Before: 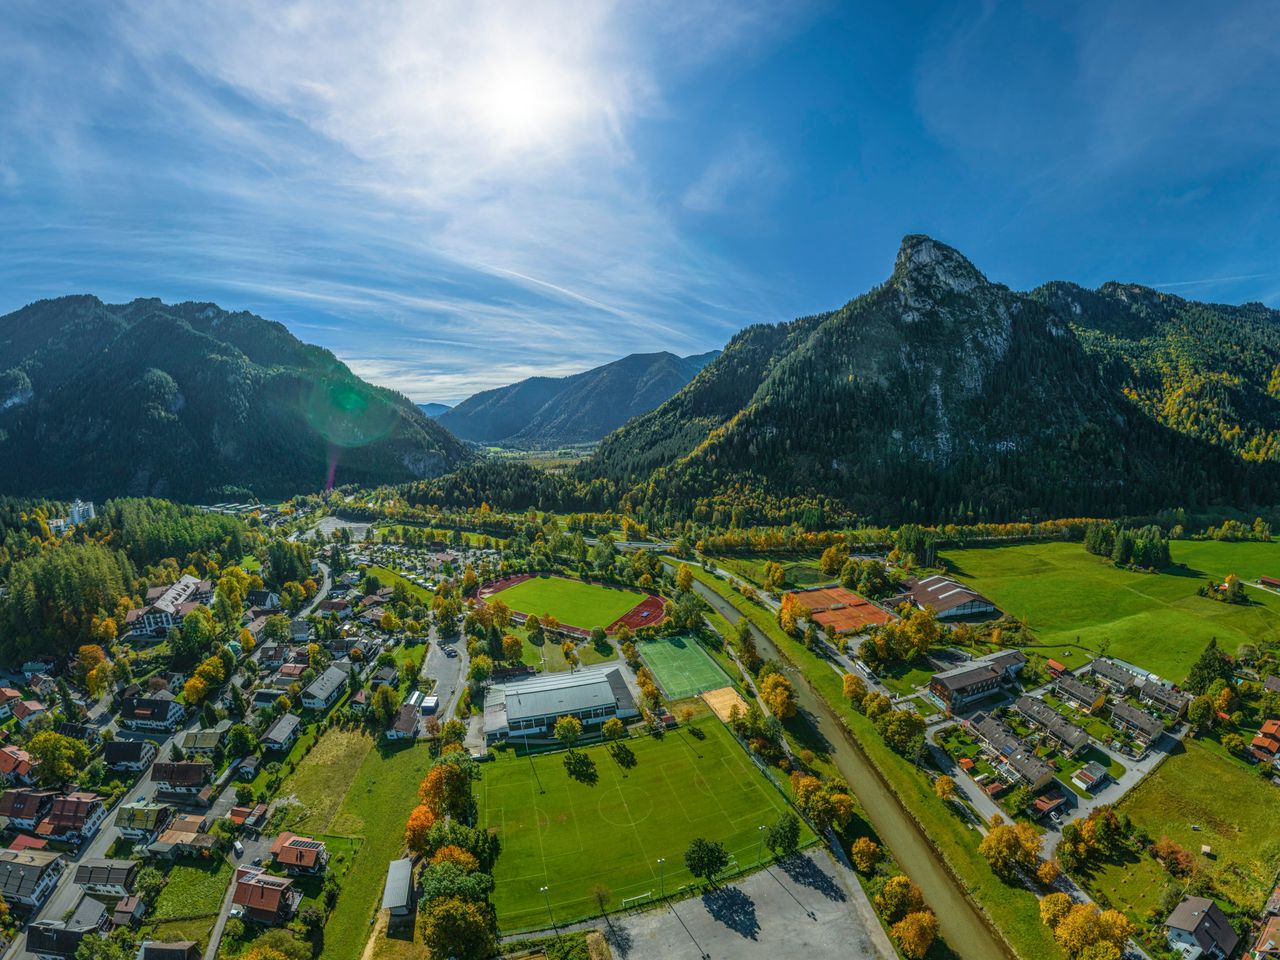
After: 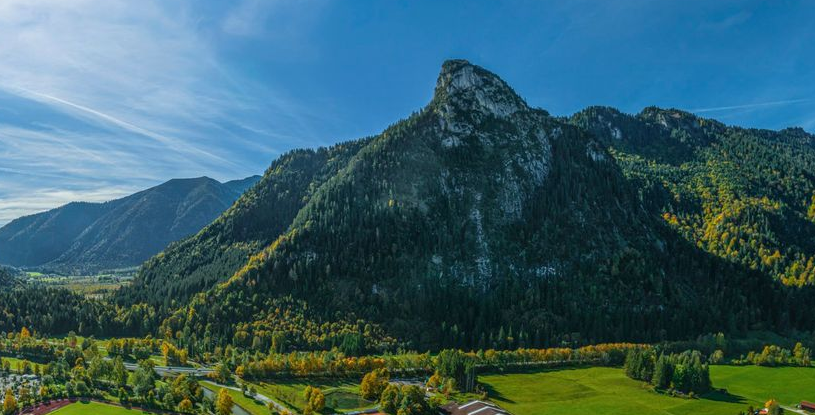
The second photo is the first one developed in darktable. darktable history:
white balance: emerald 1
crop: left 36.005%, top 18.293%, right 0.31%, bottom 38.444%
